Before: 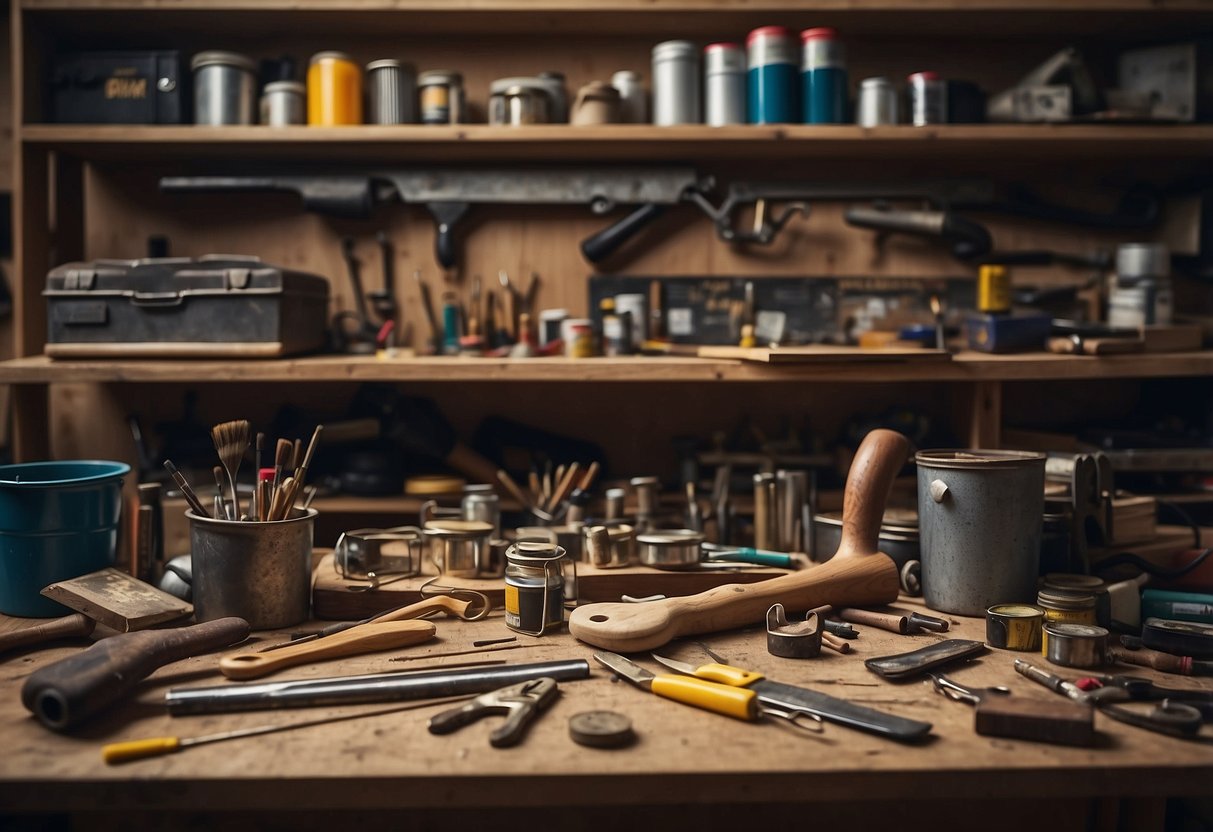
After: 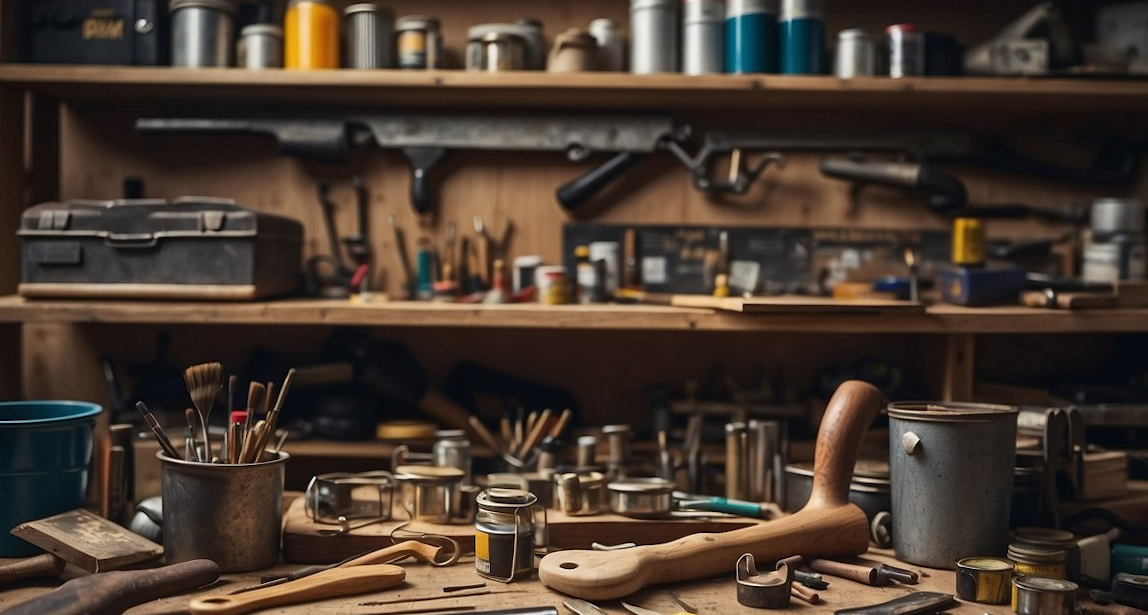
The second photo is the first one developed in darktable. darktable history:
crop: left 2.737%, top 7.287%, right 3.421%, bottom 20.179%
rotate and perspective: rotation 0.8°, automatic cropping off
